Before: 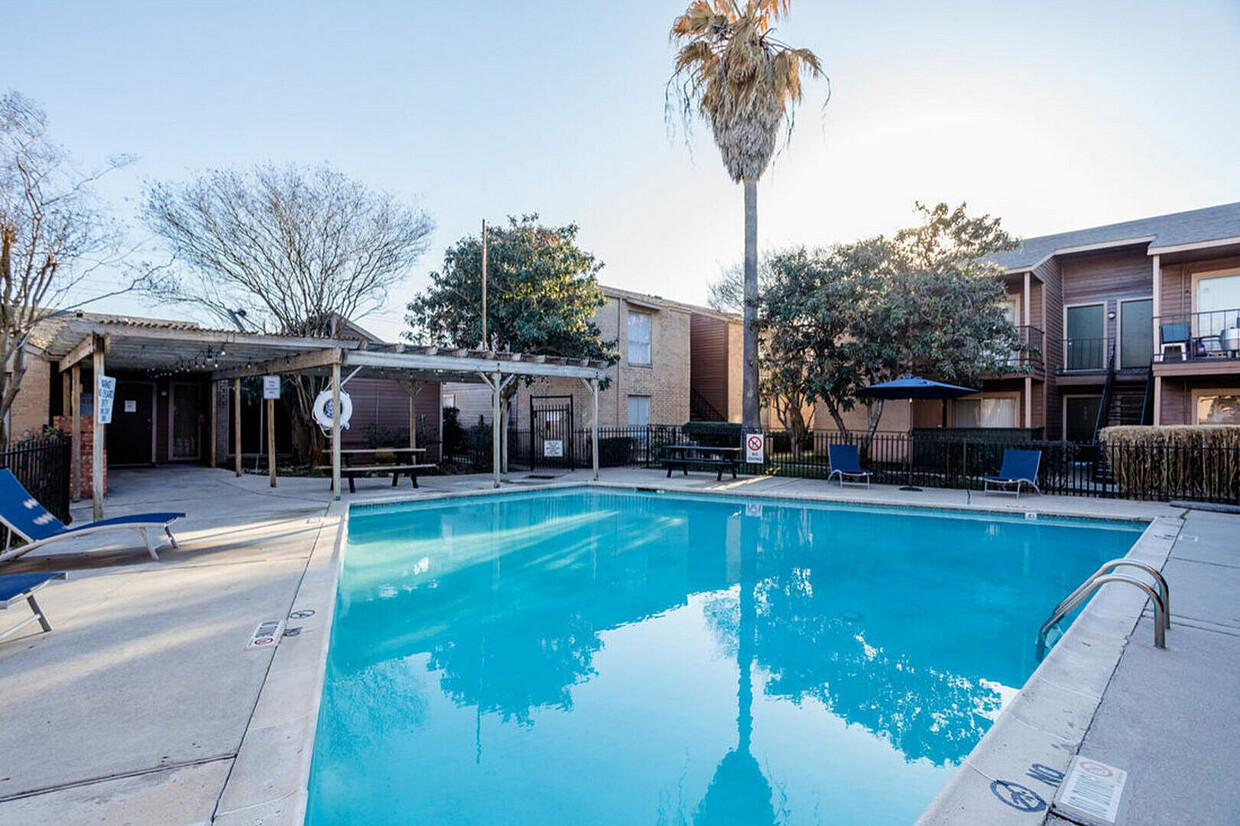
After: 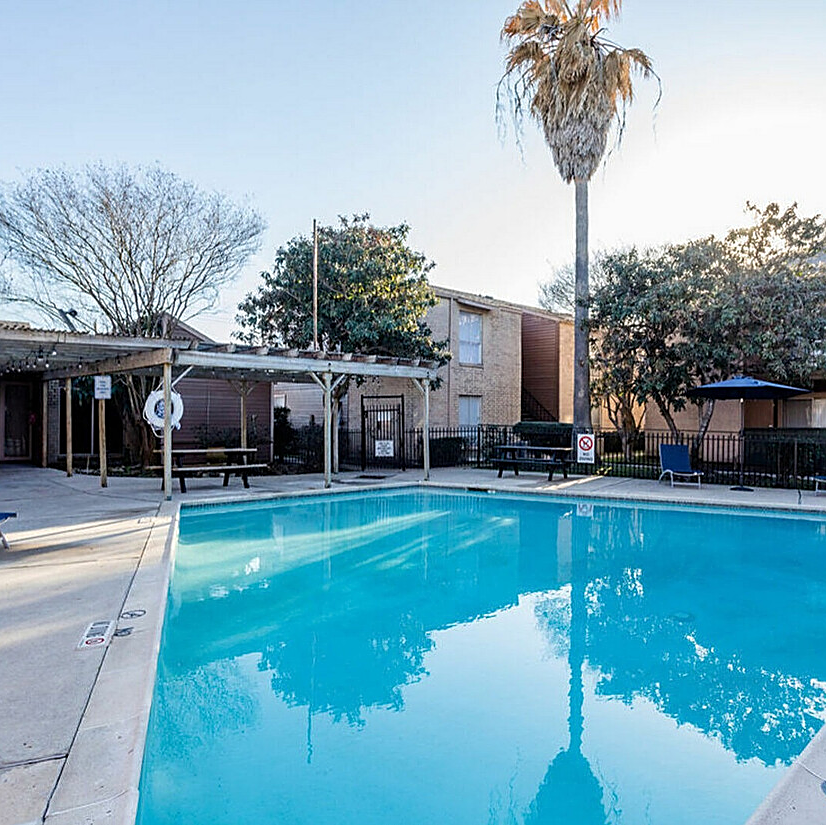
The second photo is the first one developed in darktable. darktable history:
sharpen: on, module defaults
crop and rotate: left 13.704%, right 19.675%
